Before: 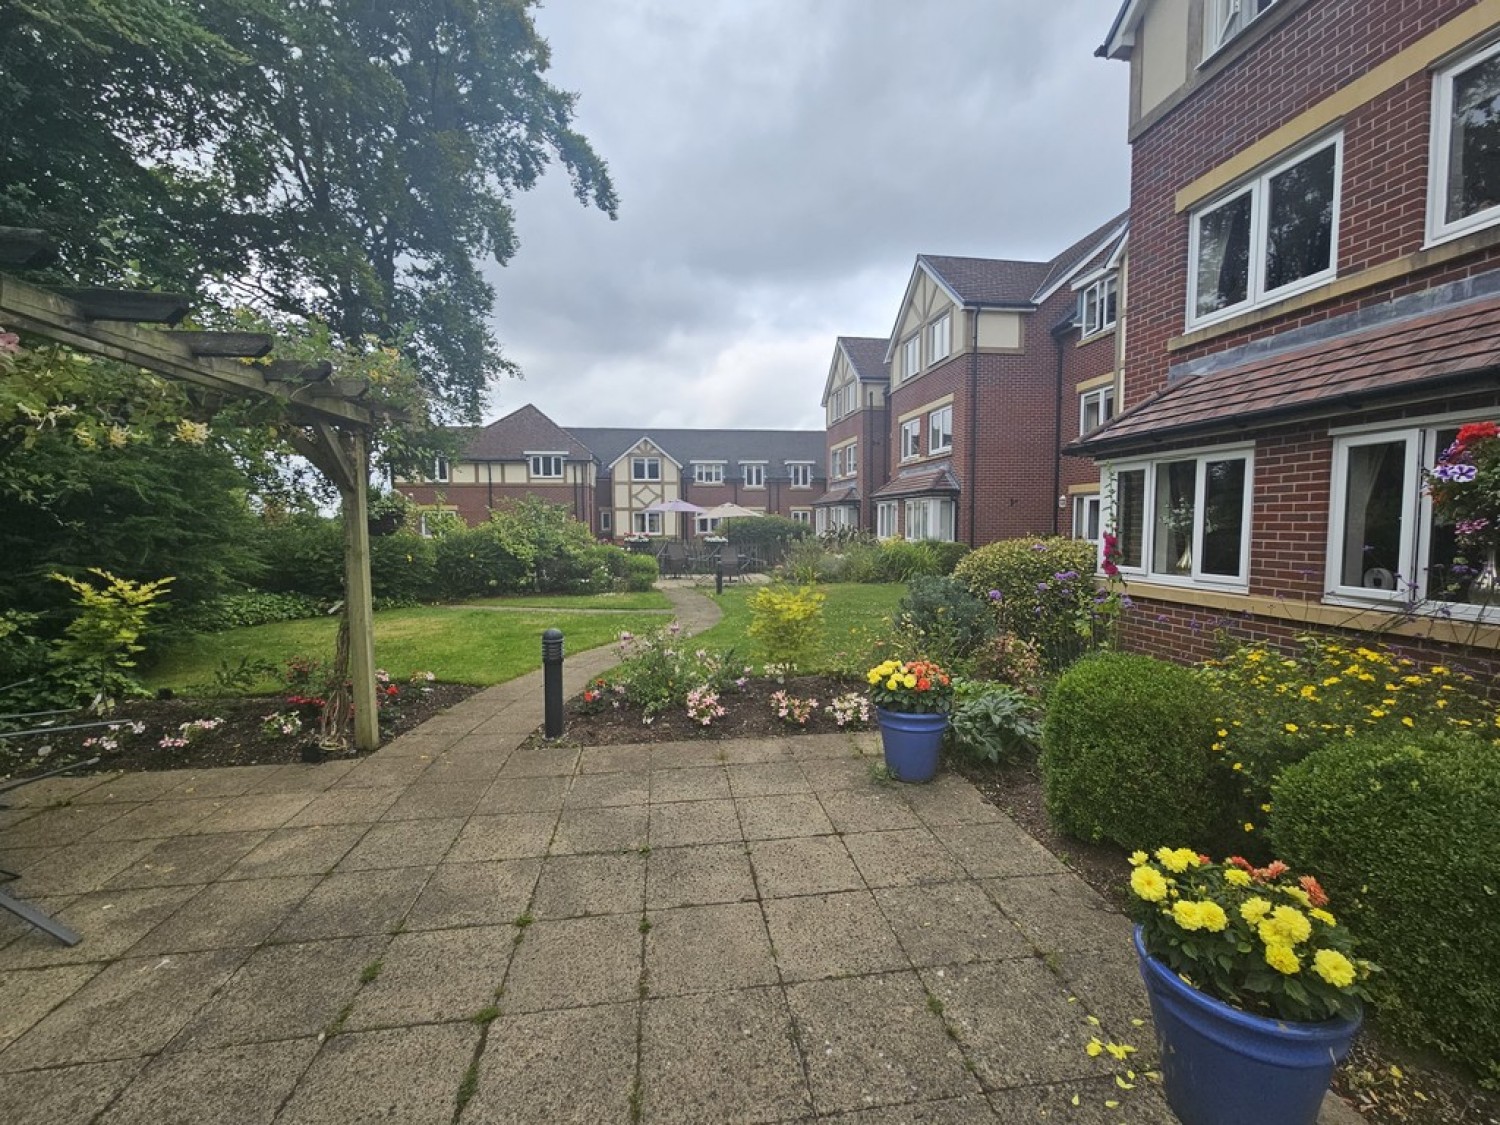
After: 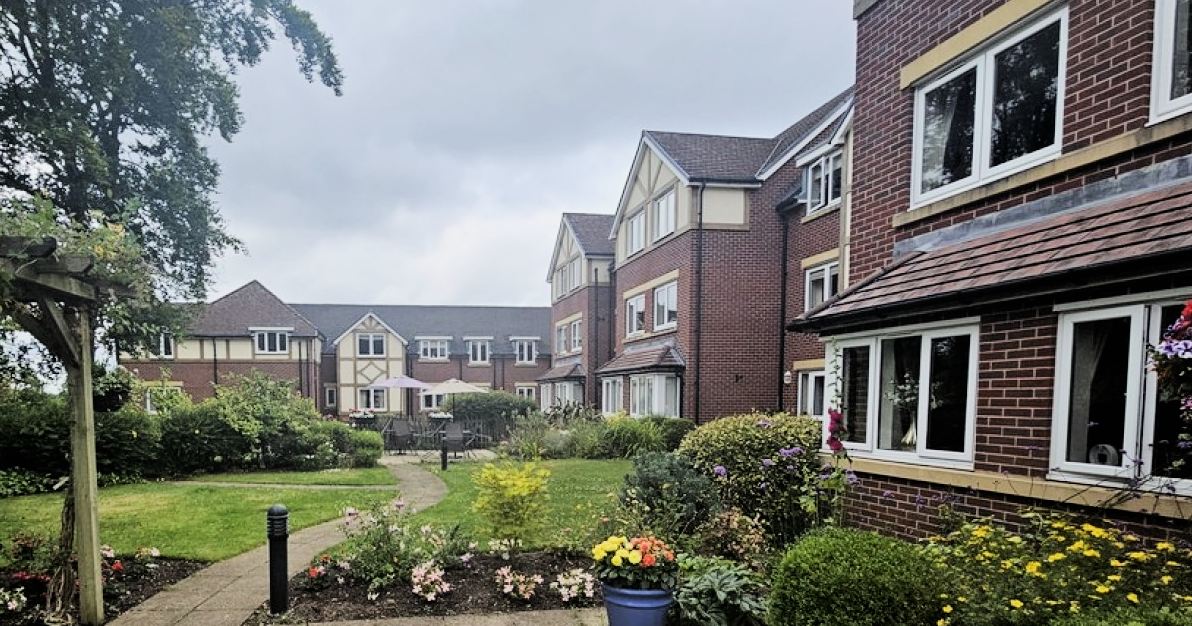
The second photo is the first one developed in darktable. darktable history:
crop: left 18.38%, top 11.092%, right 2.134%, bottom 33.217%
filmic rgb: black relative exposure -5 EV, hardness 2.88, contrast 1.1
tone equalizer: -8 EV -0.75 EV, -7 EV -0.7 EV, -6 EV -0.6 EV, -5 EV -0.4 EV, -3 EV 0.4 EV, -2 EV 0.6 EV, -1 EV 0.7 EV, +0 EV 0.75 EV, edges refinement/feathering 500, mask exposure compensation -1.57 EV, preserve details no
